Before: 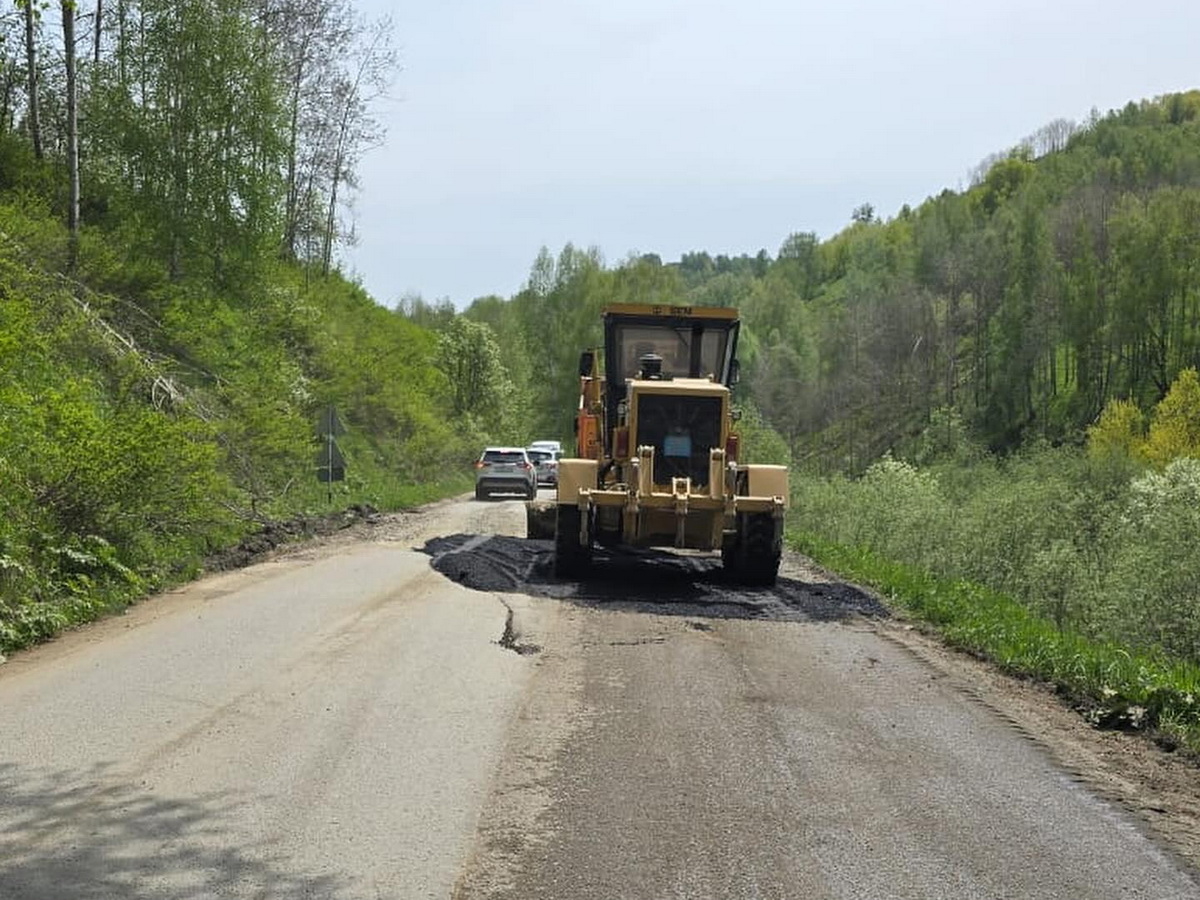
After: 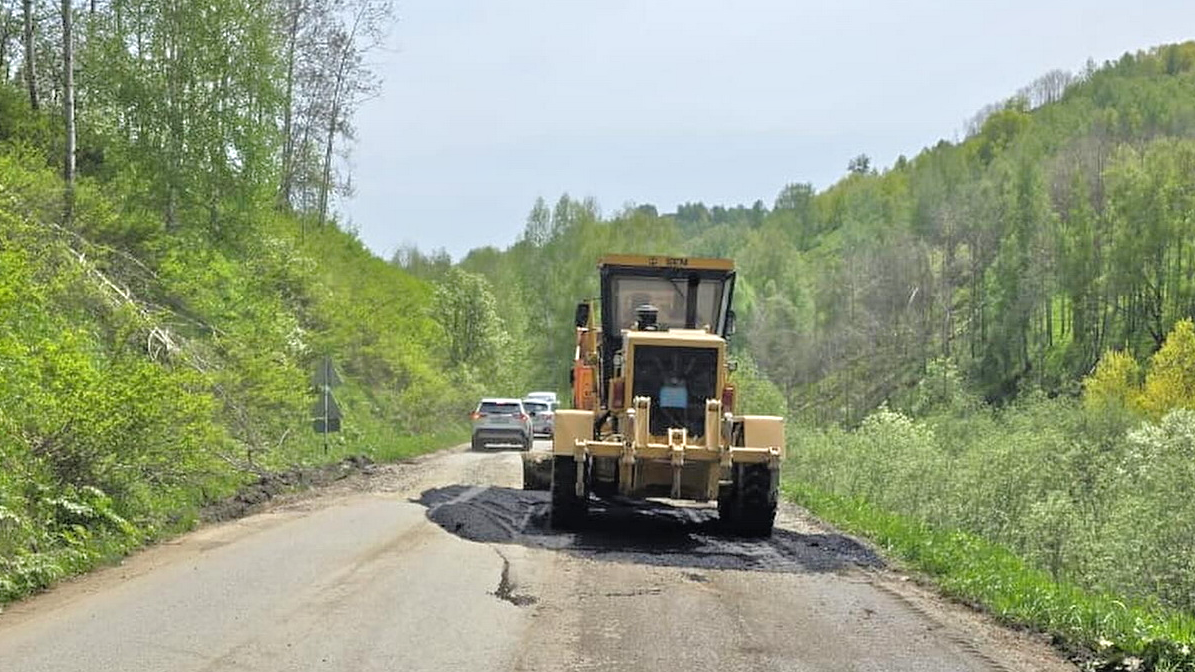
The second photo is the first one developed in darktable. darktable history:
crop: left 0.387%, top 5.469%, bottom 19.809%
tone equalizer: -7 EV 0.15 EV, -6 EV 0.6 EV, -5 EV 1.15 EV, -4 EV 1.33 EV, -3 EV 1.15 EV, -2 EV 0.6 EV, -1 EV 0.15 EV, mask exposure compensation -0.5 EV
